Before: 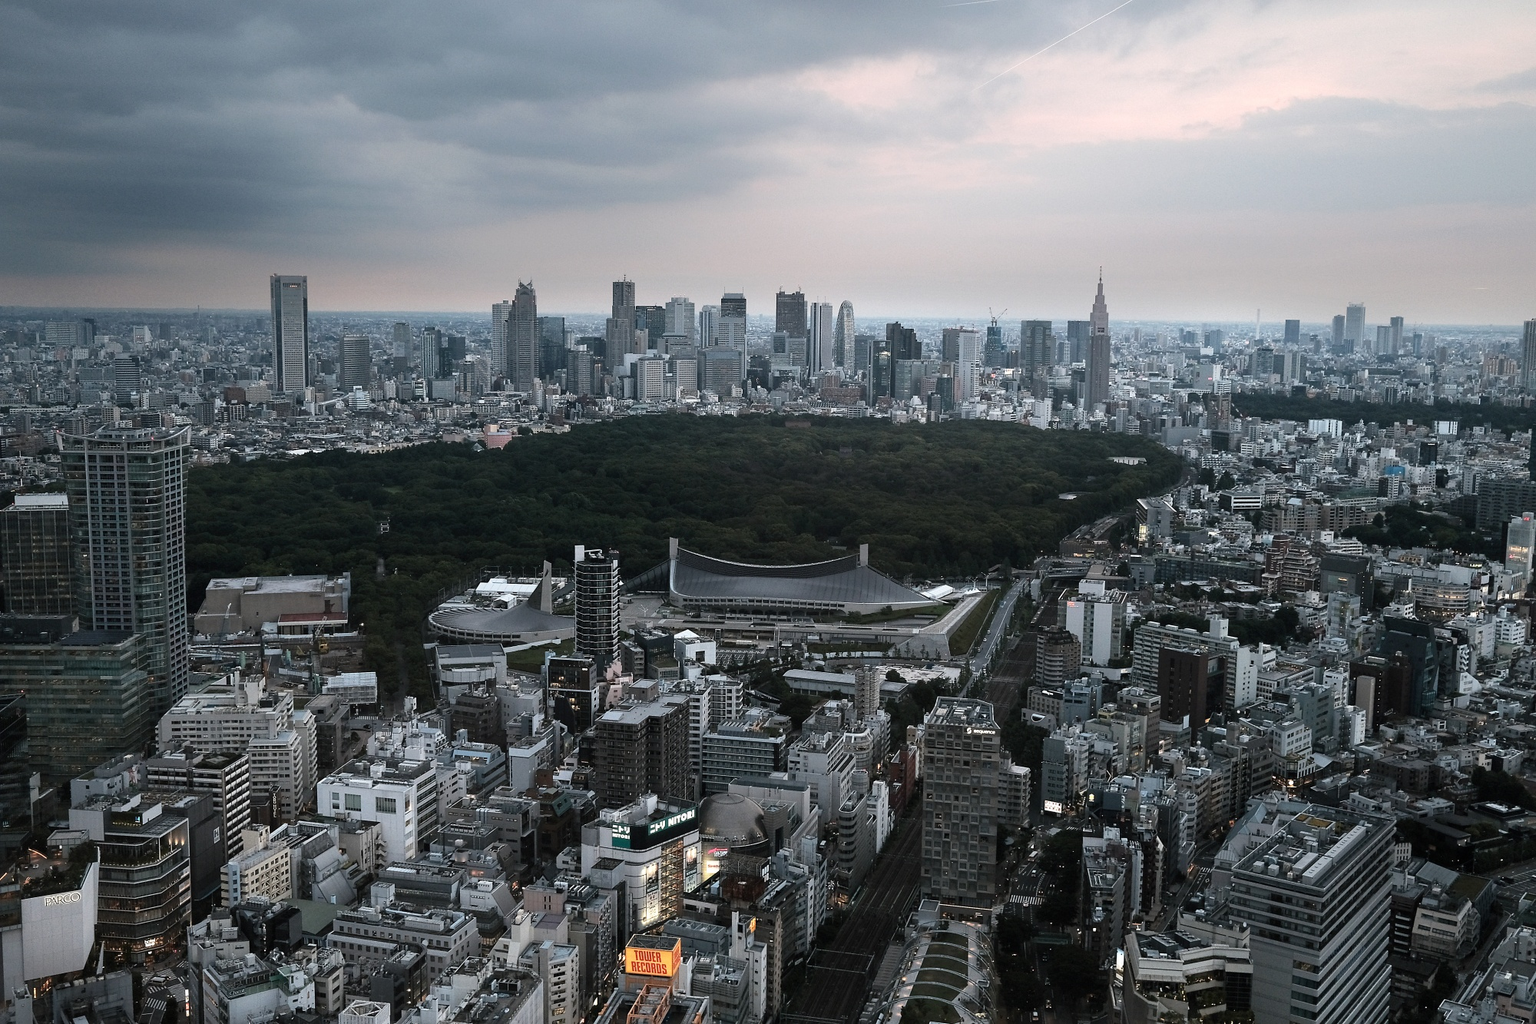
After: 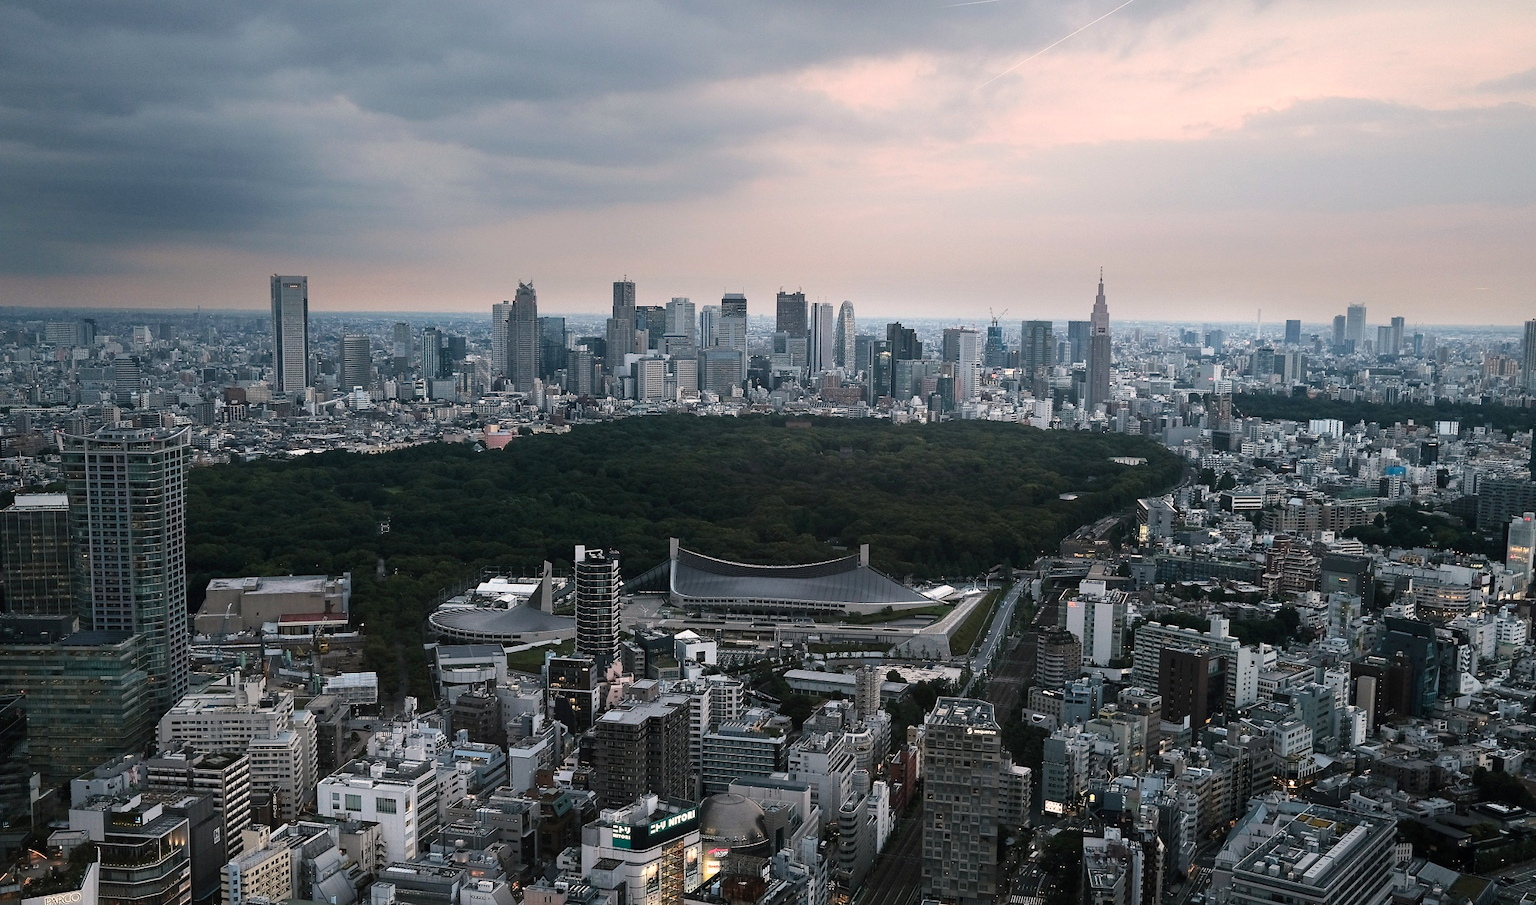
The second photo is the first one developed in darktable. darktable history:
crop and rotate: top 0%, bottom 11.531%
color balance rgb: highlights gain › chroma 1.695%, highlights gain › hue 56°, linear chroma grading › mid-tones 8.036%, perceptual saturation grading › global saturation 30.947%
